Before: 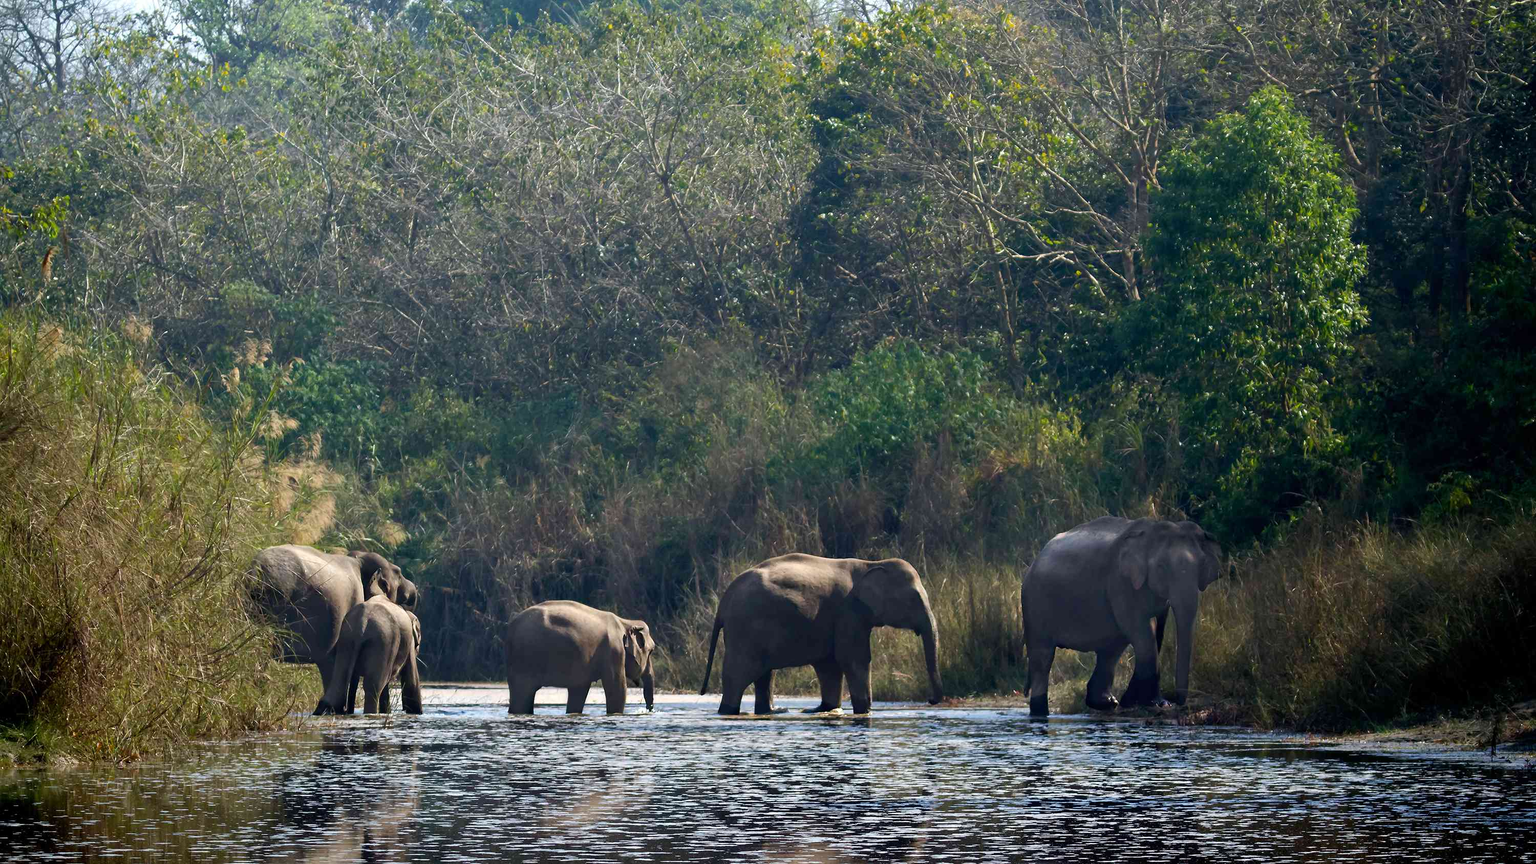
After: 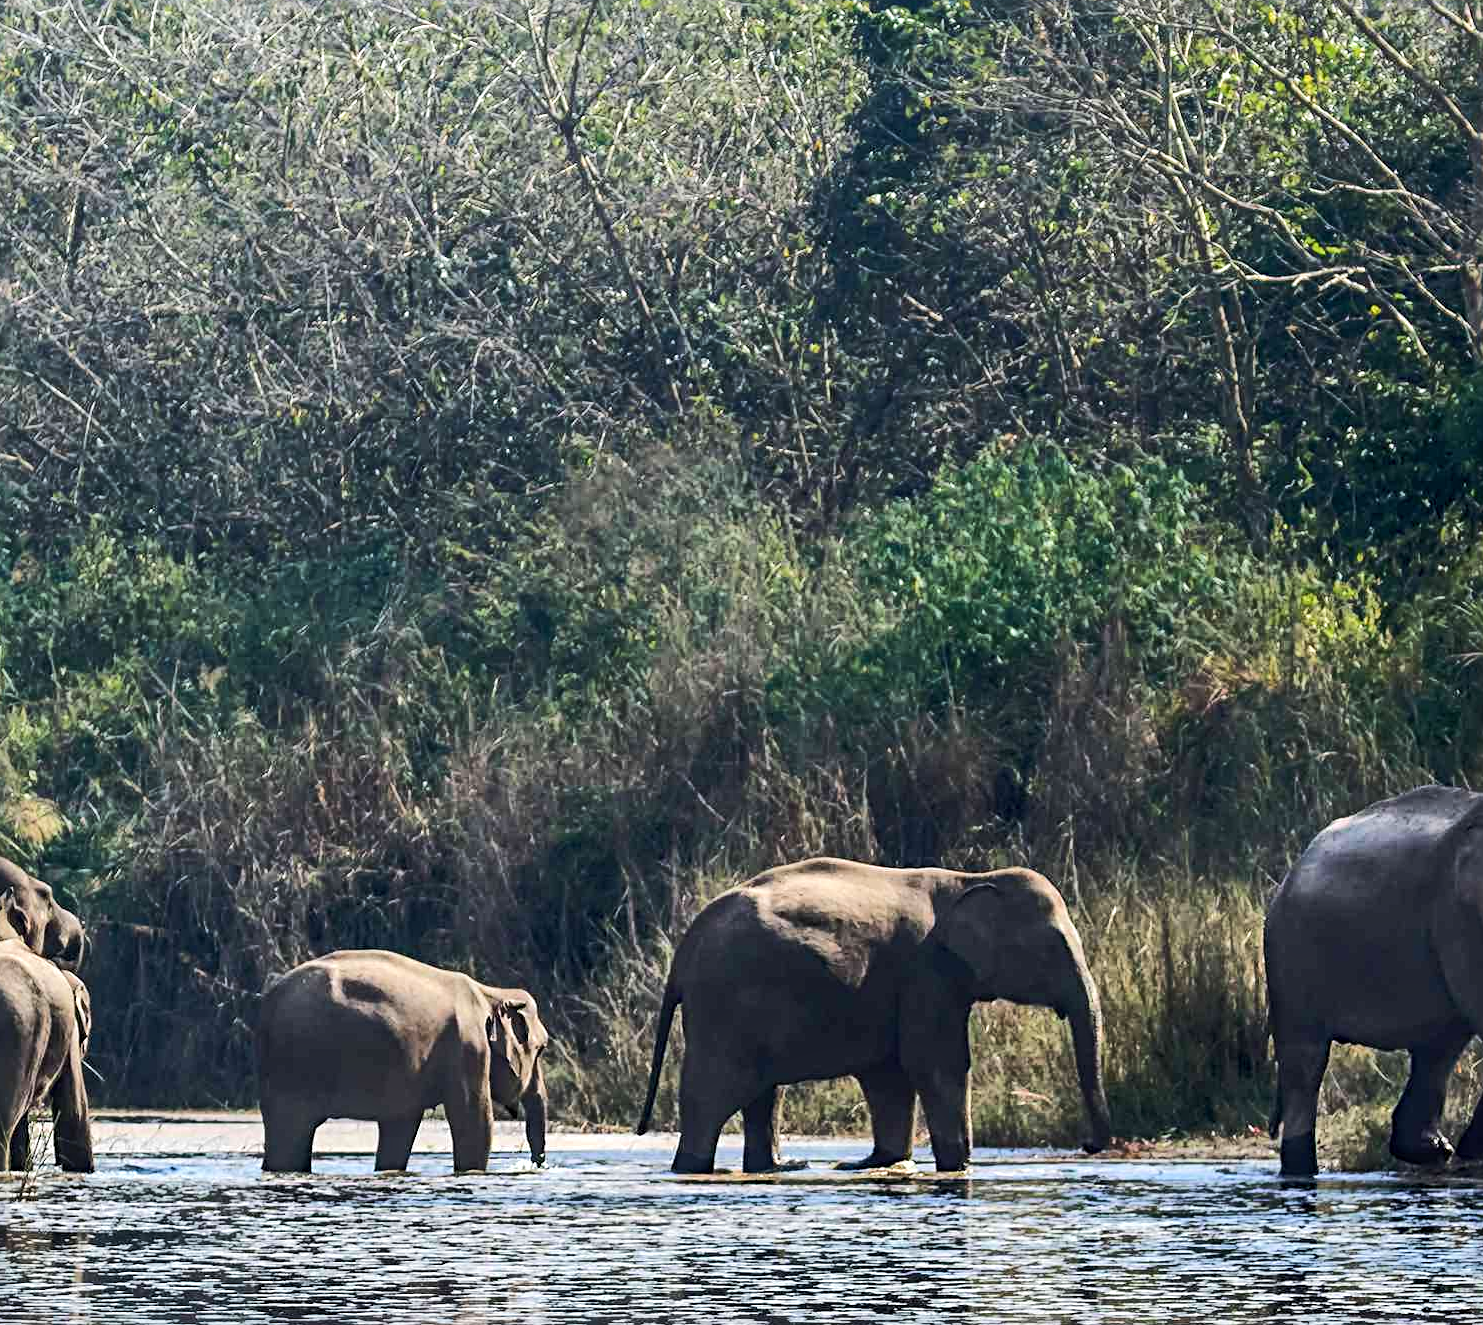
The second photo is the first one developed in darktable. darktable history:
sharpen: radius 4
crop and rotate: angle 0.02°, left 24.353%, top 13.219%, right 26.156%, bottom 8.224%
rgb curve: curves: ch0 [(0, 0) (0.284, 0.292) (0.505, 0.644) (1, 1)], compensate middle gray true
local contrast: on, module defaults
